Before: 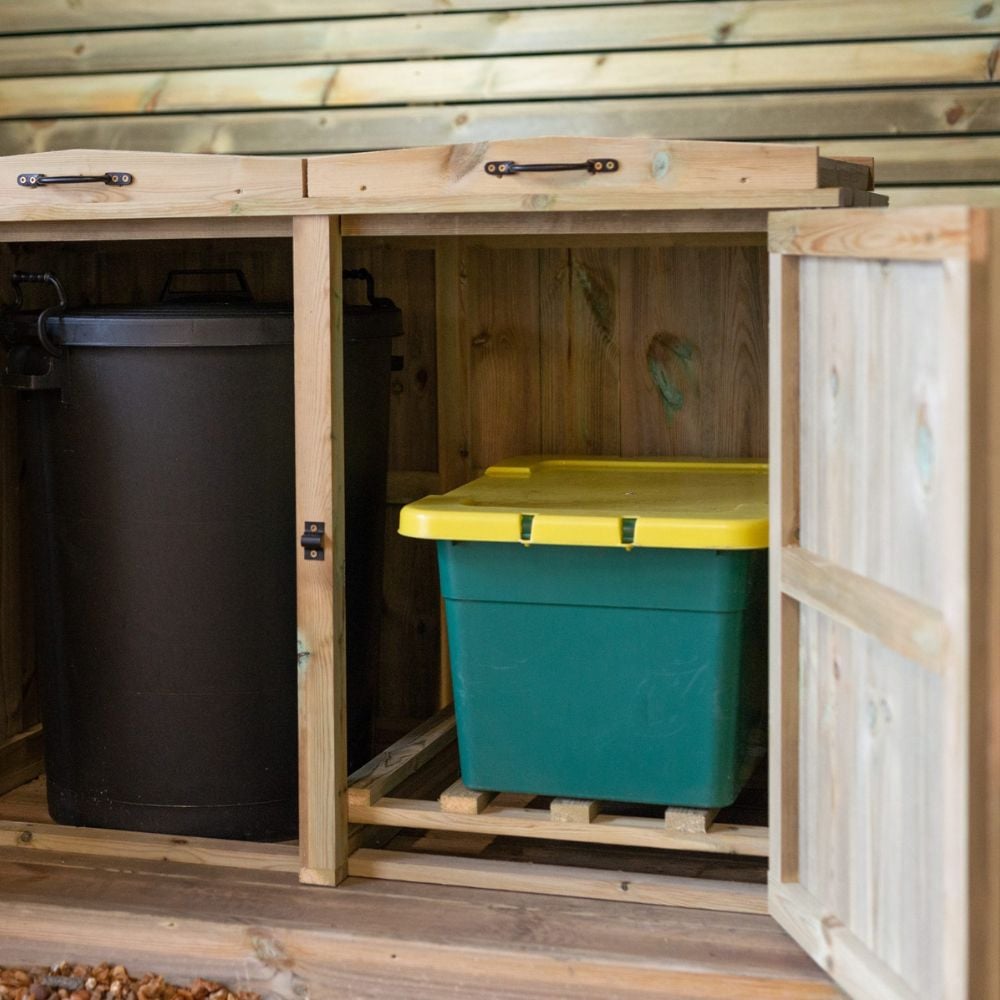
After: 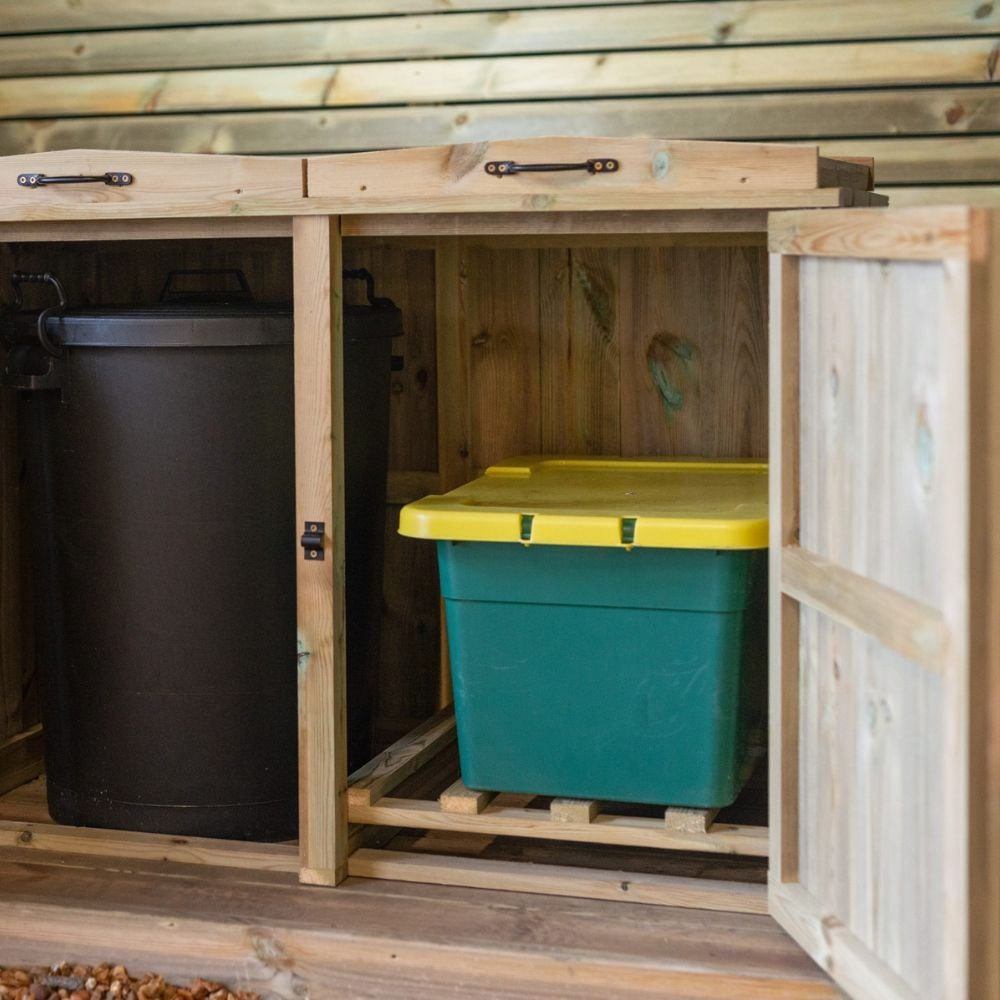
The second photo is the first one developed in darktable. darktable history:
local contrast: detail 109%
